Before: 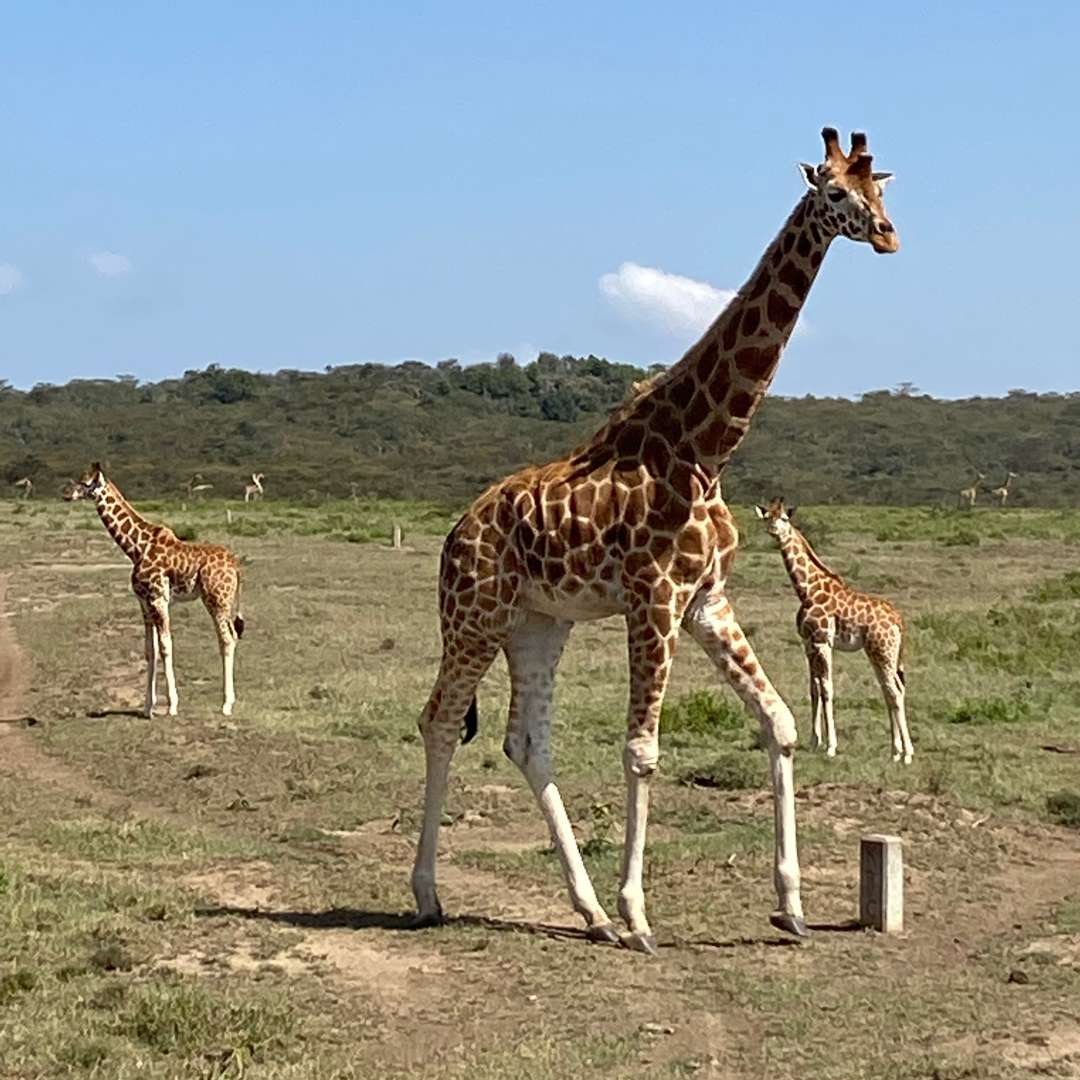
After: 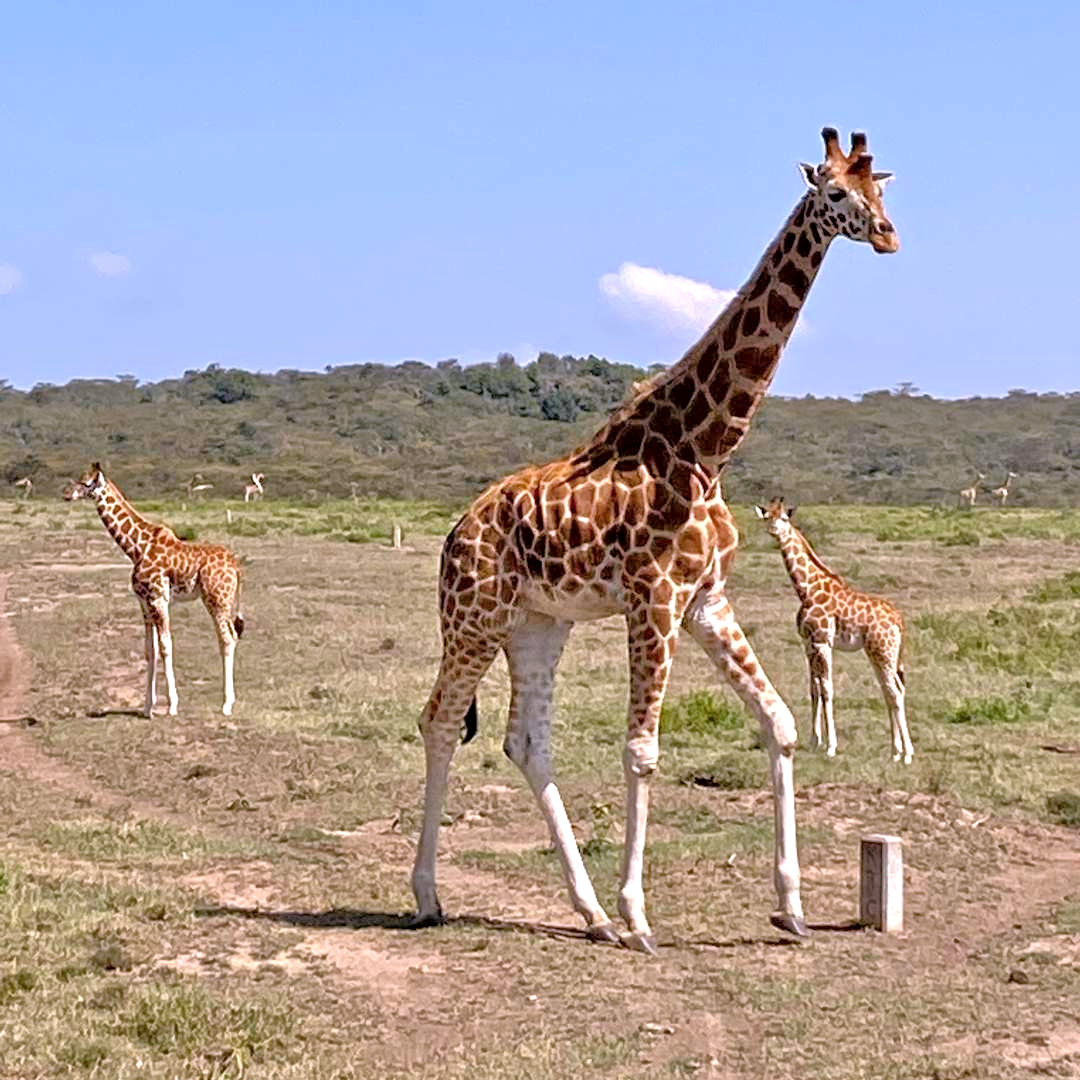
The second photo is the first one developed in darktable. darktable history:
local contrast: highlights 100%, shadows 100%, detail 120%, midtone range 0.2
white balance: red 1.066, blue 1.119
tone equalizer: -7 EV 0.15 EV, -6 EV 0.6 EV, -5 EV 1.15 EV, -4 EV 1.33 EV, -3 EV 1.15 EV, -2 EV 0.6 EV, -1 EV 0.15 EV, mask exposure compensation -0.5 EV
